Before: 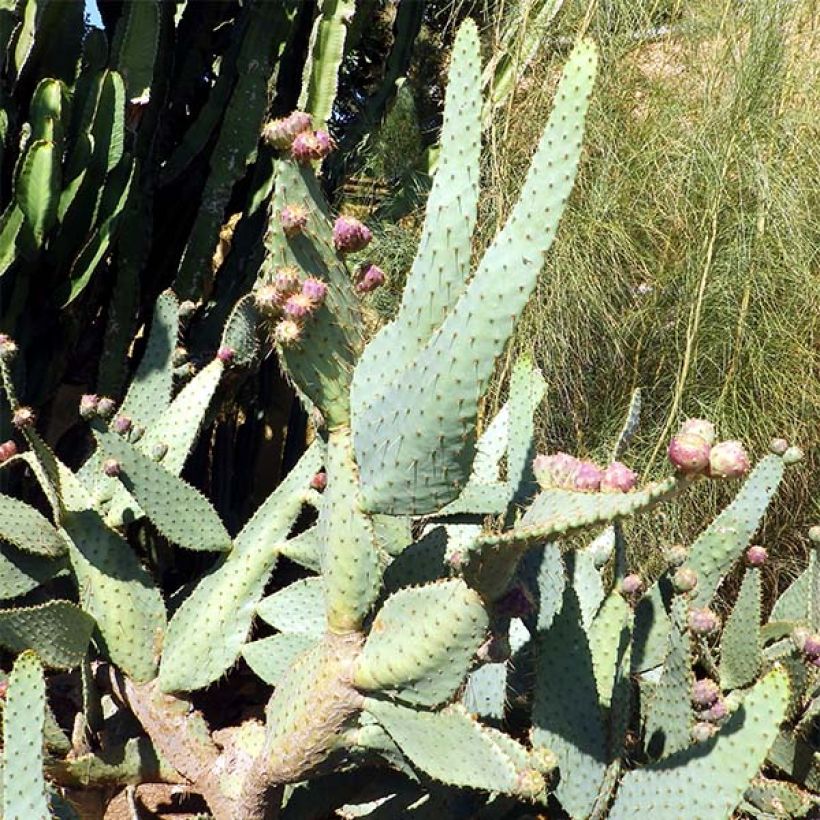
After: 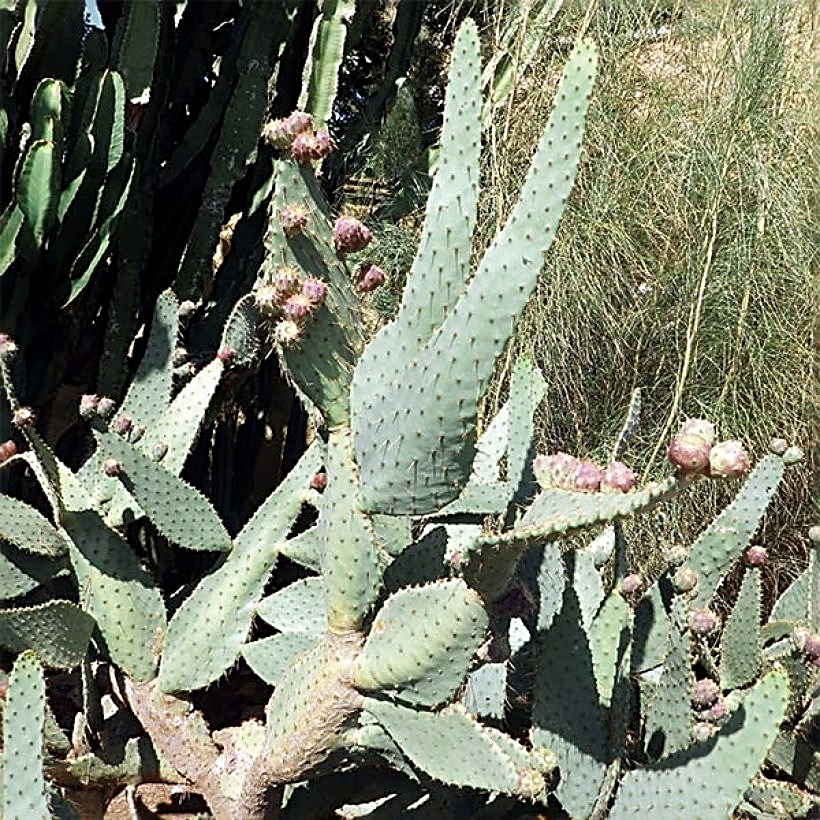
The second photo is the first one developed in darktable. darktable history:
tone equalizer: on, module defaults
color zones: curves: ch0 [(0, 0.5) (0.125, 0.4) (0.25, 0.5) (0.375, 0.4) (0.5, 0.4) (0.625, 0.35) (0.75, 0.35) (0.875, 0.5)]; ch1 [(0, 0.35) (0.125, 0.45) (0.25, 0.35) (0.375, 0.35) (0.5, 0.35) (0.625, 0.35) (0.75, 0.45) (0.875, 0.35)]; ch2 [(0, 0.6) (0.125, 0.5) (0.25, 0.5) (0.375, 0.6) (0.5, 0.6) (0.625, 0.5) (0.75, 0.5) (0.875, 0.5)]
sharpen: radius 2.567, amount 0.687
